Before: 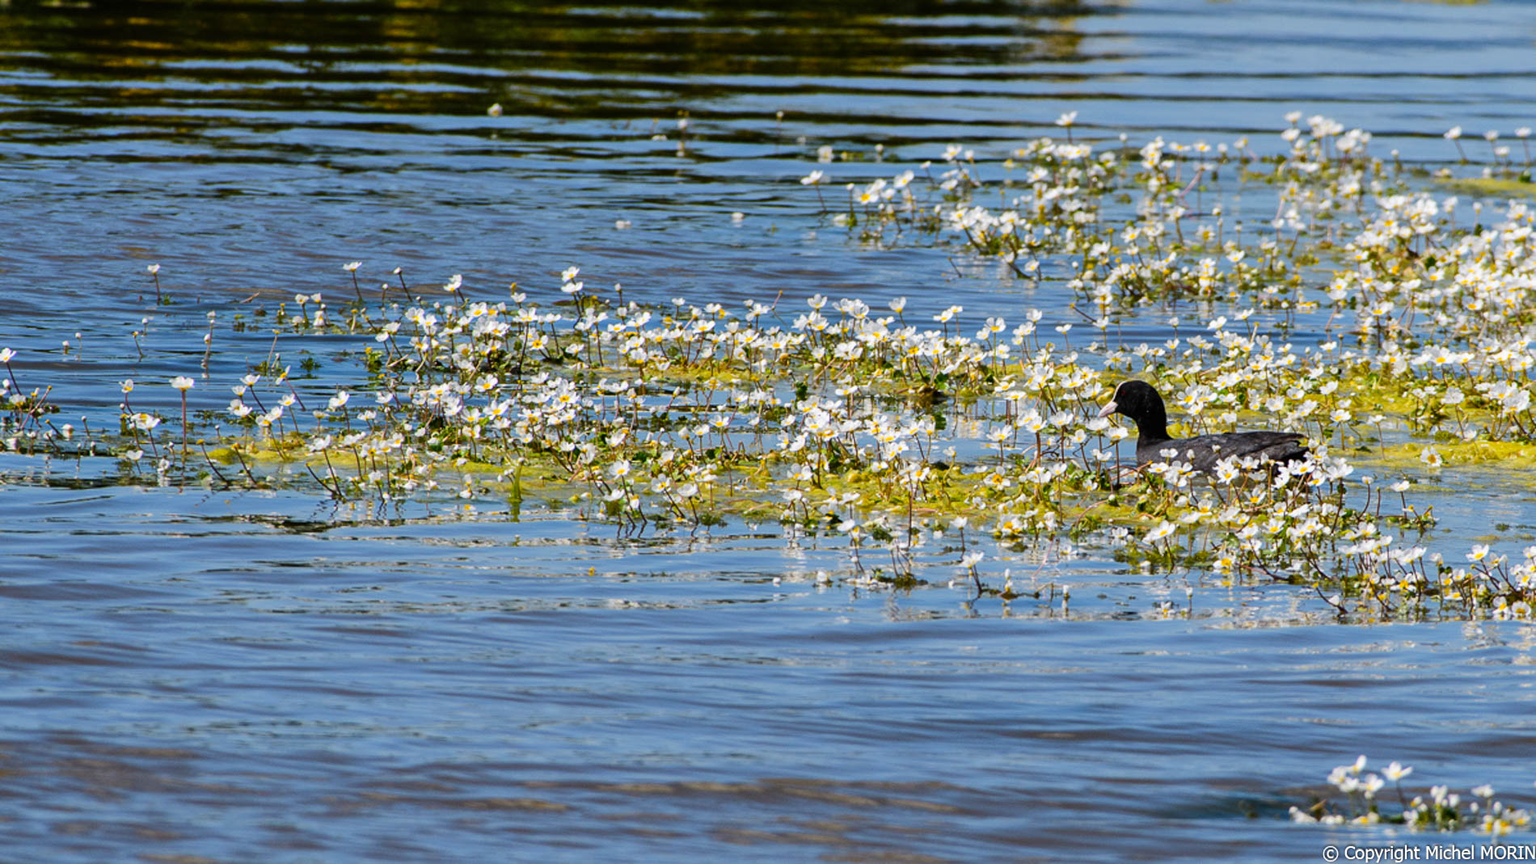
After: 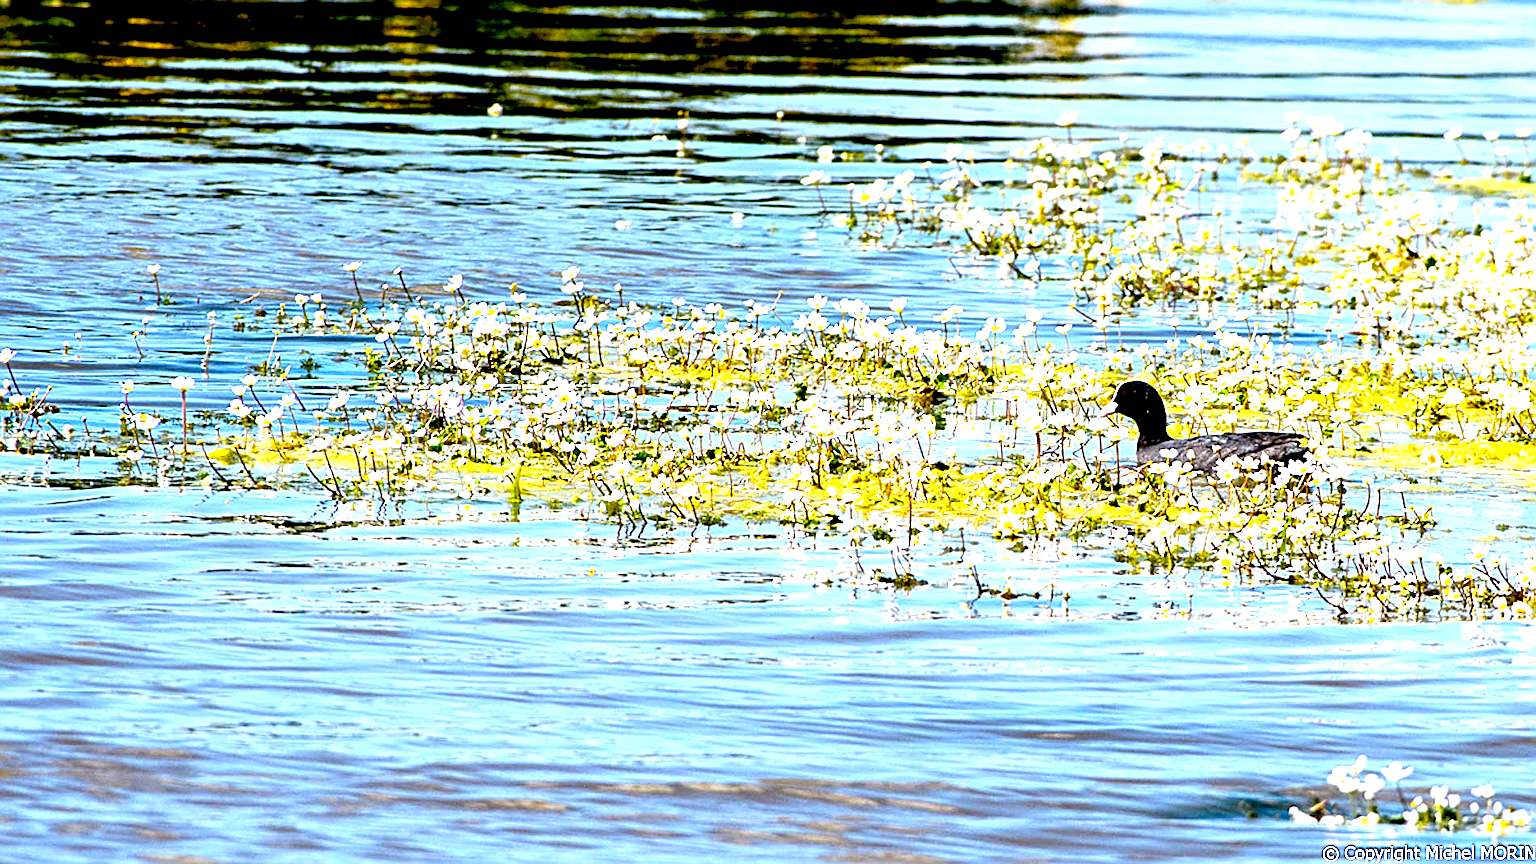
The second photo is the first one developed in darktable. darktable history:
exposure: black level correction 0.016, exposure 1.774 EV, compensate highlight preservation false
sharpen: radius 2.531, amount 0.628
white balance: emerald 1
